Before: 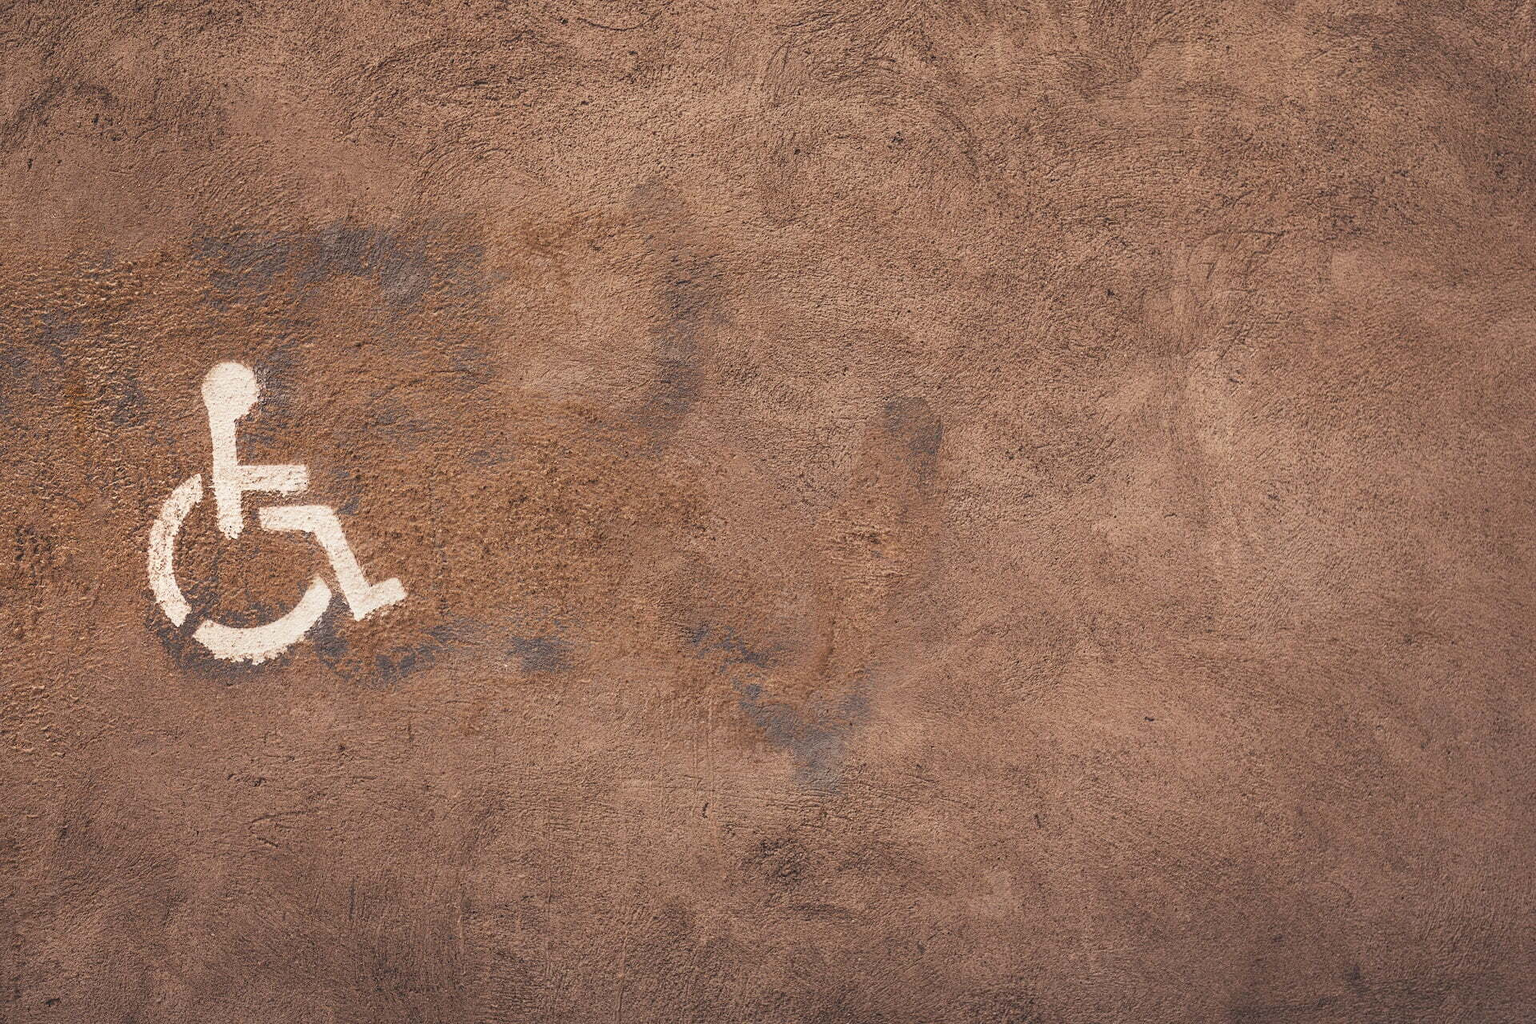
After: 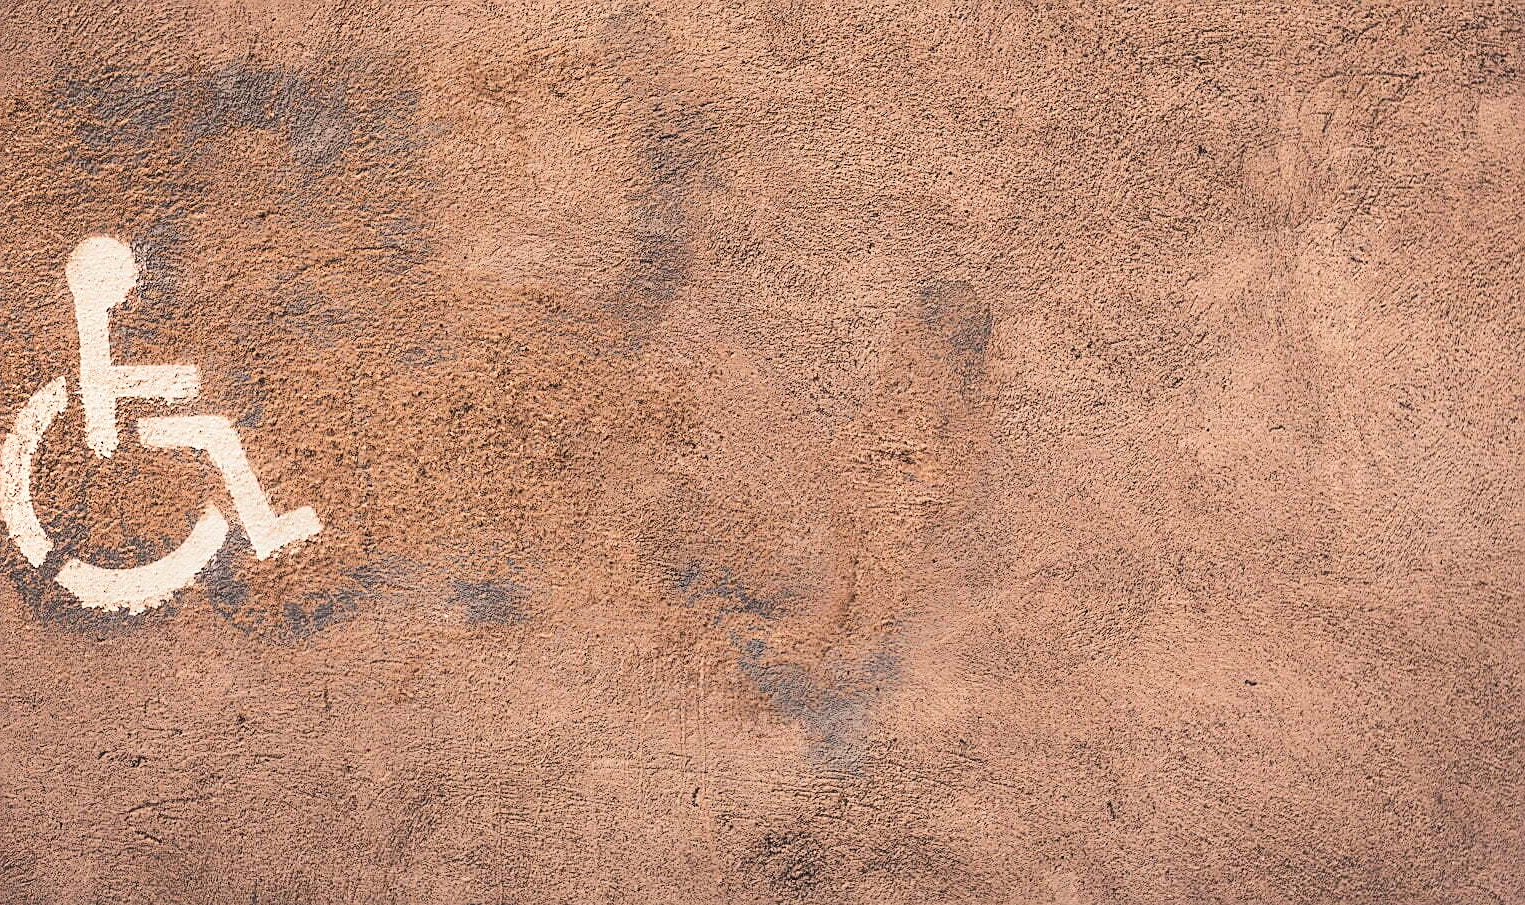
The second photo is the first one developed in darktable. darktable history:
crop: left 9.712%, top 16.928%, right 10.845%, bottom 12.332%
rgb curve: curves: ch0 [(0, 0) (0.284, 0.292) (0.505, 0.644) (1, 1)], compensate middle gray true
sharpen: on, module defaults
